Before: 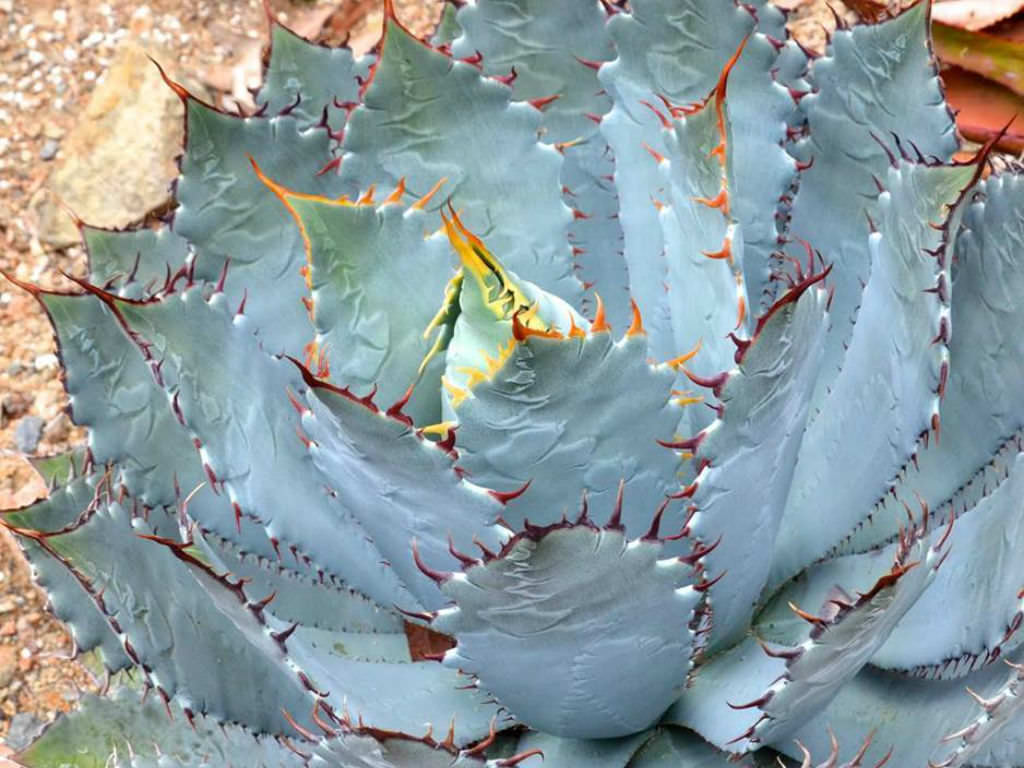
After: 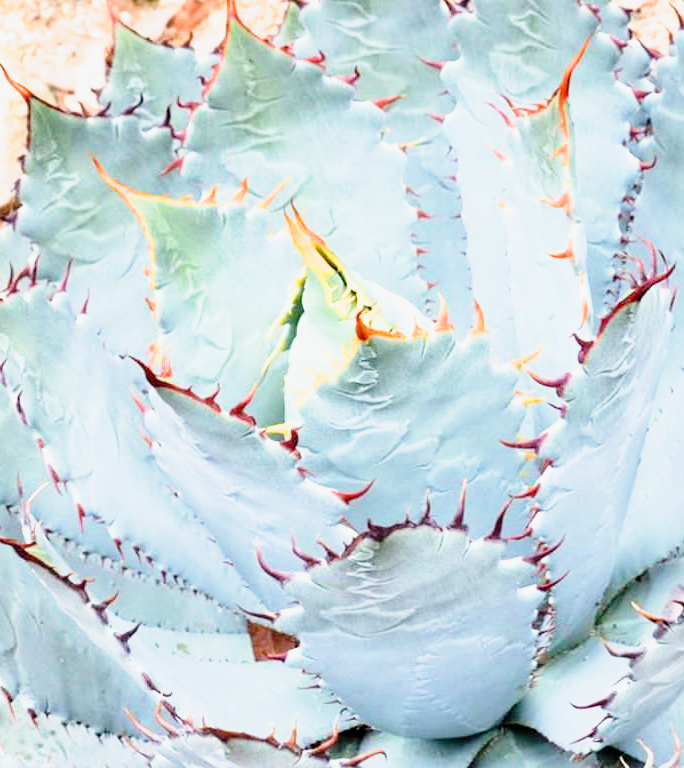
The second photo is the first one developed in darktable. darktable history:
crop and rotate: left 15.334%, right 17.822%
exposure: black level correction 0, exposure 1.1 EV, compensate exposure bias true, compensate highlight preservation false
tone curve: curves: ch0 [(0, 0) (0.091, 0.077) (0.389, 0.458) (0.745, 0.82) (0.844, 0.908) (0.909, 0.942) (1, 0.973)]; ch1 [(0, 0) (0.437, 0.404) (0.5, 0.5) (0.529, 0.556) (0.58, 0.603) (0.616, 0.649) (1, 1)]; ch2 [(0, 0) (0.442, 0.415) (0.5, 0.5) (0.535, 0.557) (0.585, 0.62) (1, 1)], preserve colors none
filmic rgb: middle gray luminance 9.26%, black relative exposure -10.7 EV, white relative exposure 3.44 EV, target black luminance 0%, hardness 6, latitude 59.65%, contrast 1.086, highlights saturation mix 3.97%, shadows ↔ highlights balance 28.82%
